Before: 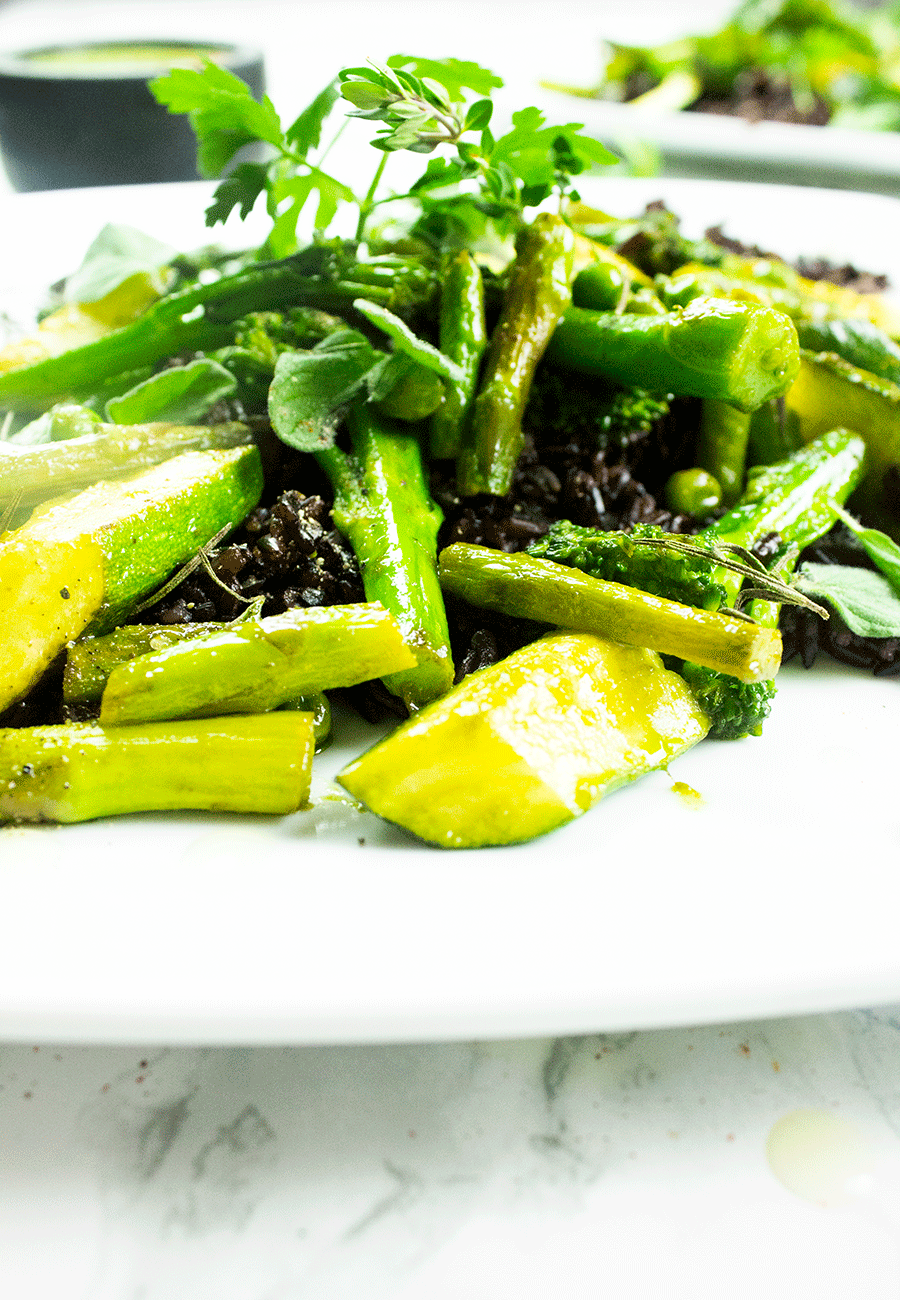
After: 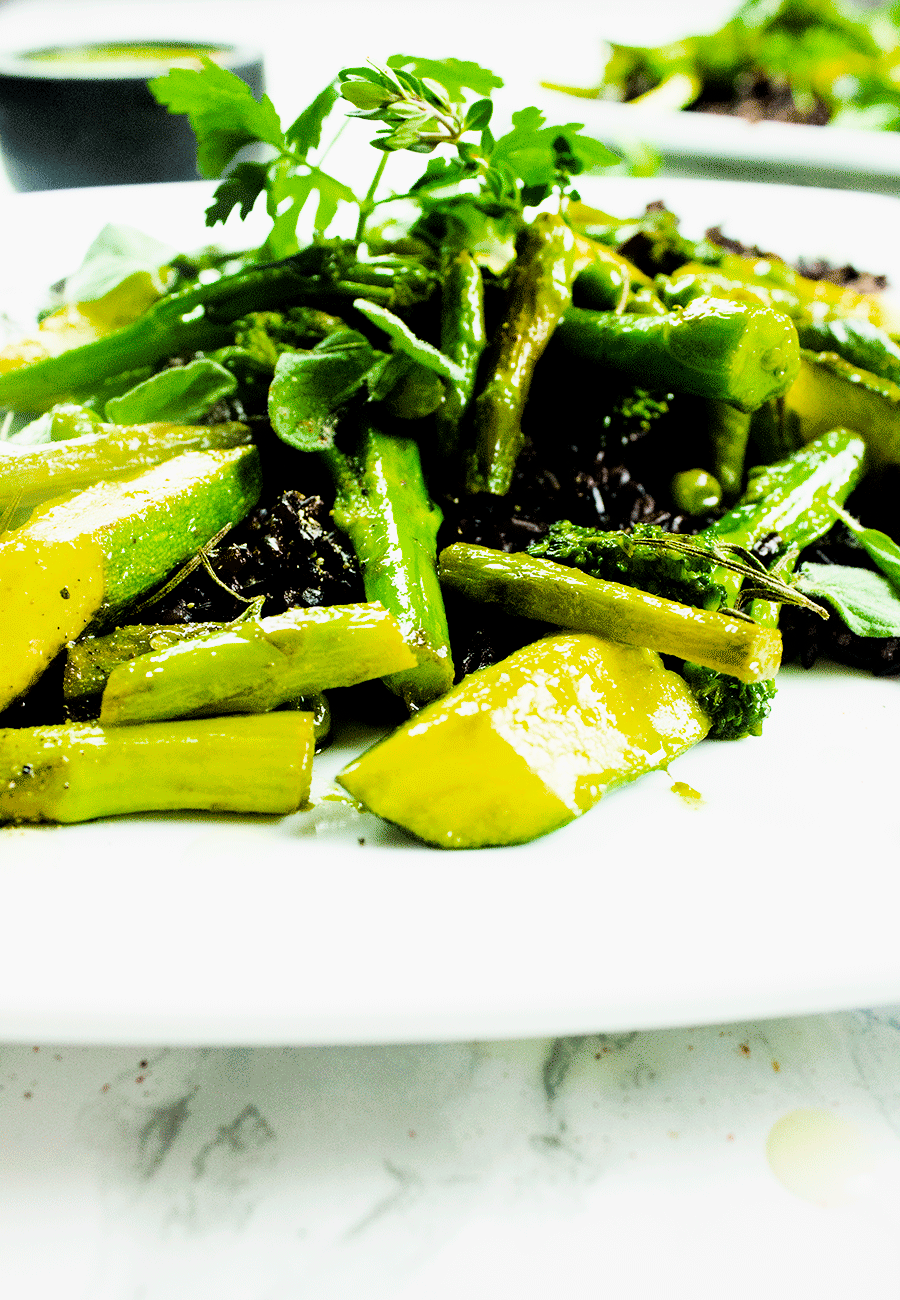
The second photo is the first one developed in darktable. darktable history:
filmic rgb: black relative exposure -5.12 EV, white relative exposure 3.5 EV, threshold 5.96 EV, hardness 3.18, contrast 1.191, highlights saturation mix -29.57%, enable highlight reconstruction true
color balance rgb: perceptual saturation grading › global saturation 29.721%, perceptual brilliance grading › global brilliance -17.344%, perceptual brilliance grading › highlights 29.26%, global vibrance 10.09%, saturation formula JzAzBz (2021)
levels: levels [0.031, 0.5, 0.969]
